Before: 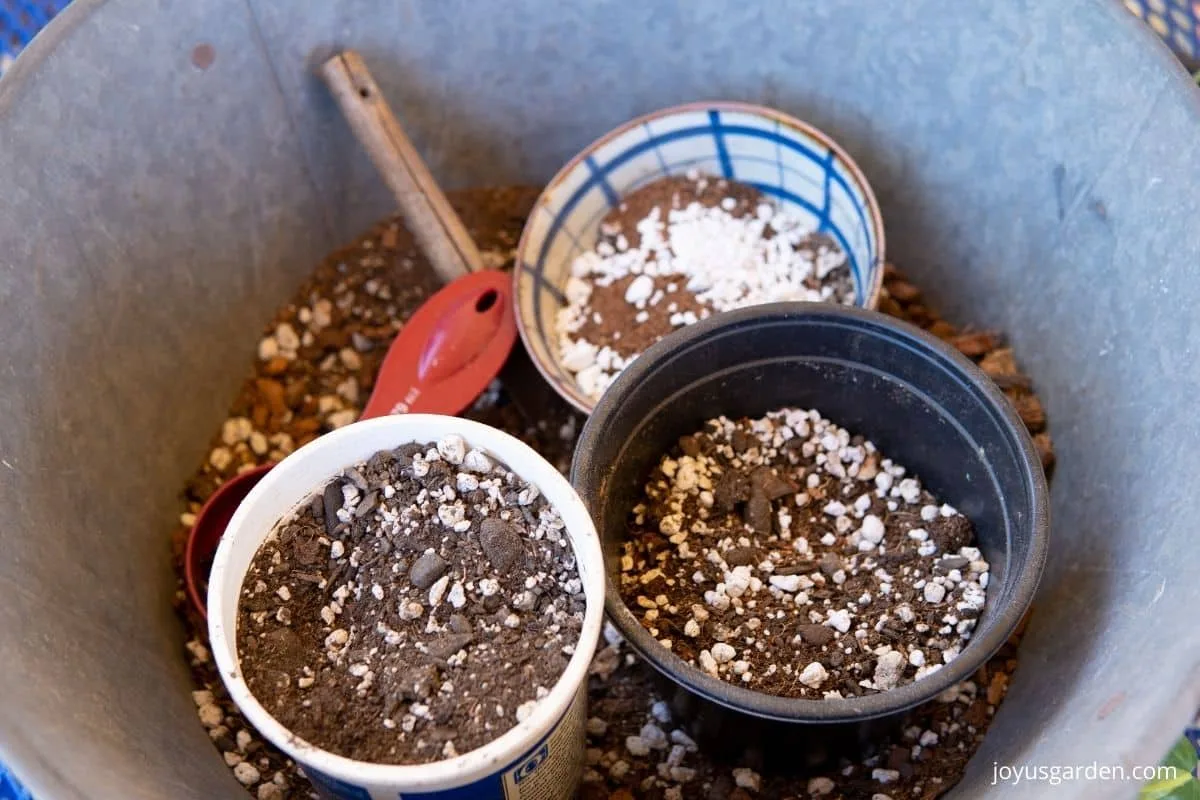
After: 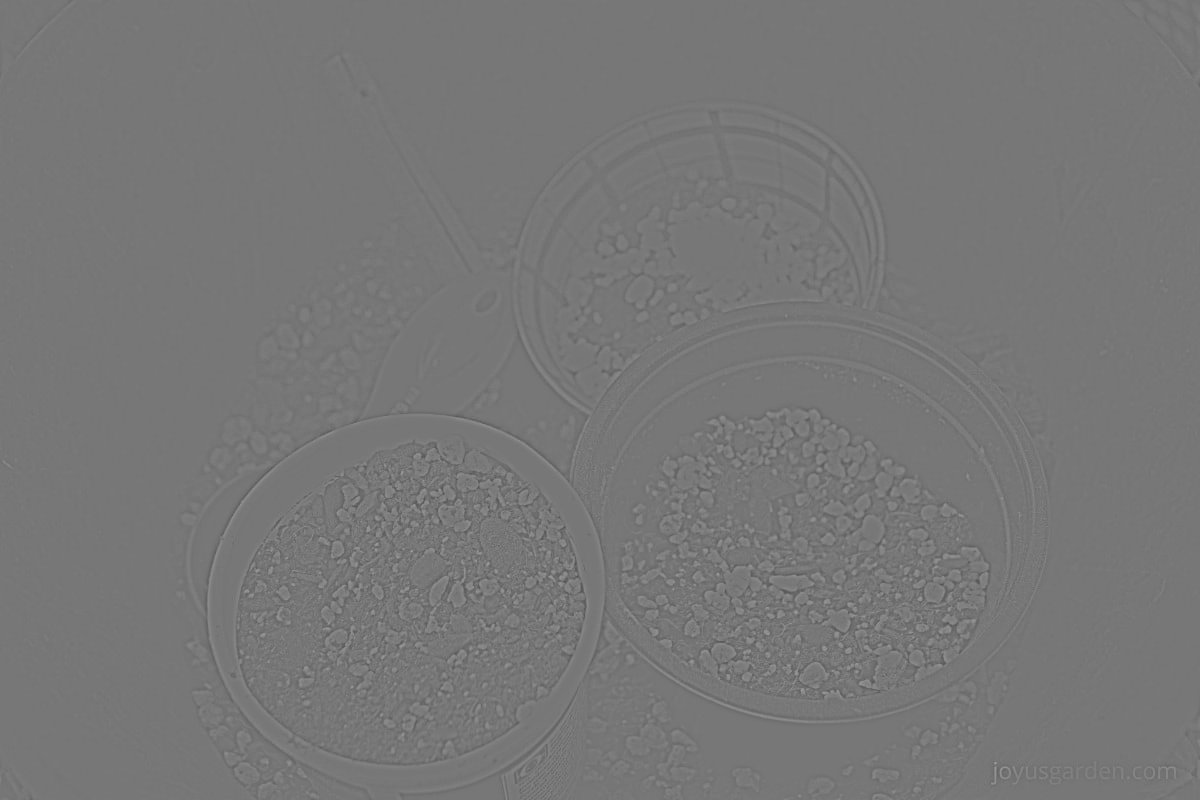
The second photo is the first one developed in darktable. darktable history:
highpass: sharpness 5.84%, contrast boost 8.44%
exposure: exposure -0.492 EV, compensate highlight preservation false
